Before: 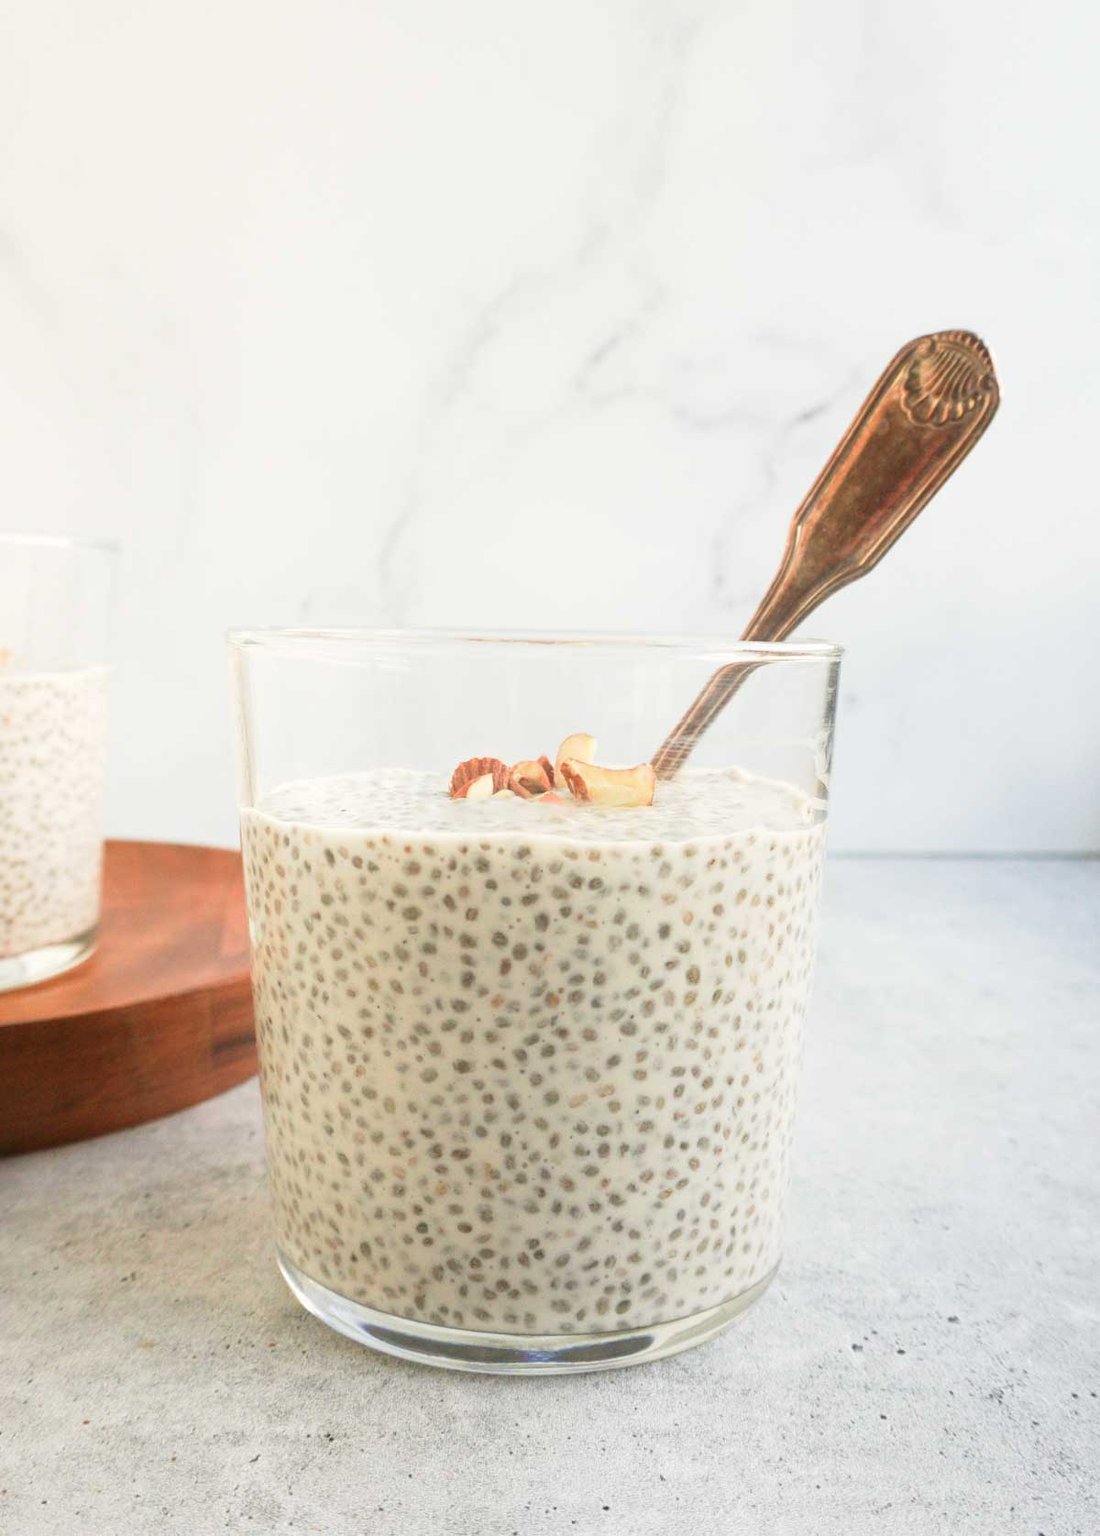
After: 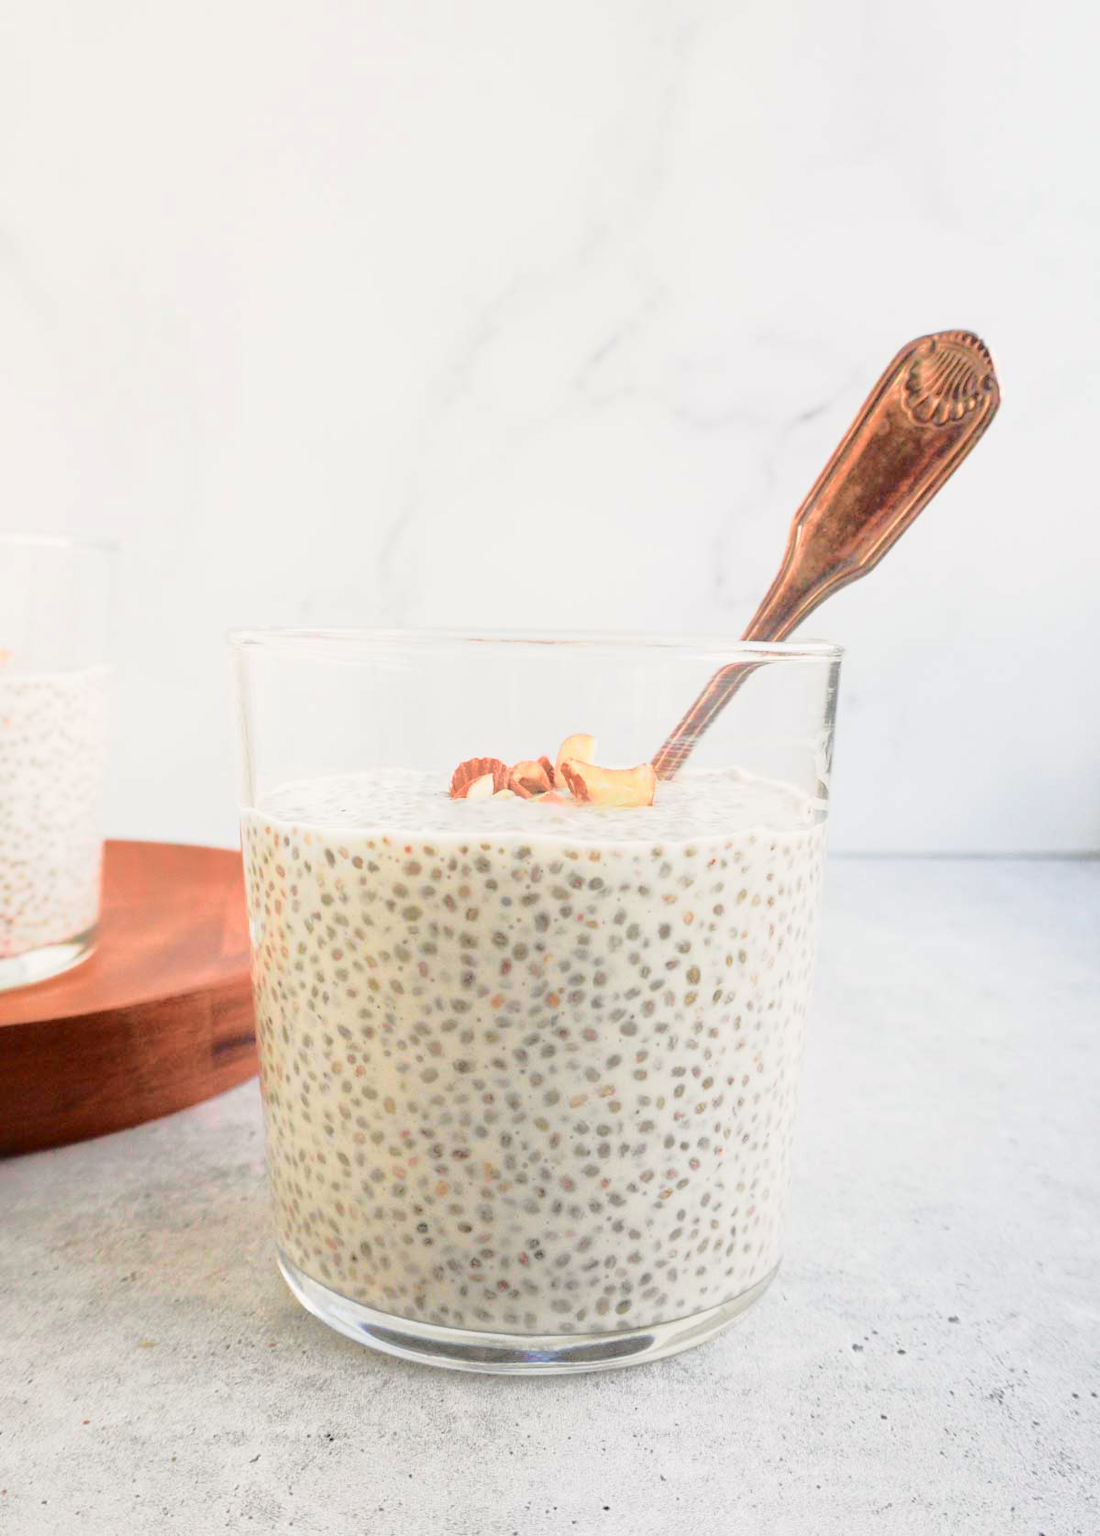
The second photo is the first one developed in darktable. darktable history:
tone curve: curves: ch0 [(0, 0) (0.104, 0.061) (0.239, 0.201) (0.327, 0.317) (0.401, 0.443) (0.489, 0.566) (0.65, 0.68) (0.832, 0.858) (1, 0.977)]; ch1 [(0, 0) (0.161, 0.092) (0.35, 0.33) (0.379, 0.401) (0.447, 0.476) (0.495, 0.499) (0.515, 0.518) (0.534, 0.557) (0.602, 0.625) (0.712, 0.706) (1, 1)]; ch2 [(0, 0) (0.359, 0.372) (0.437, 0.437) (0.502, 0.501) (0.55, 0.534) (0.592, 0.601) (0.647, 0.64) (1, 1)], color space Lab, independent channels, preserve colors none
